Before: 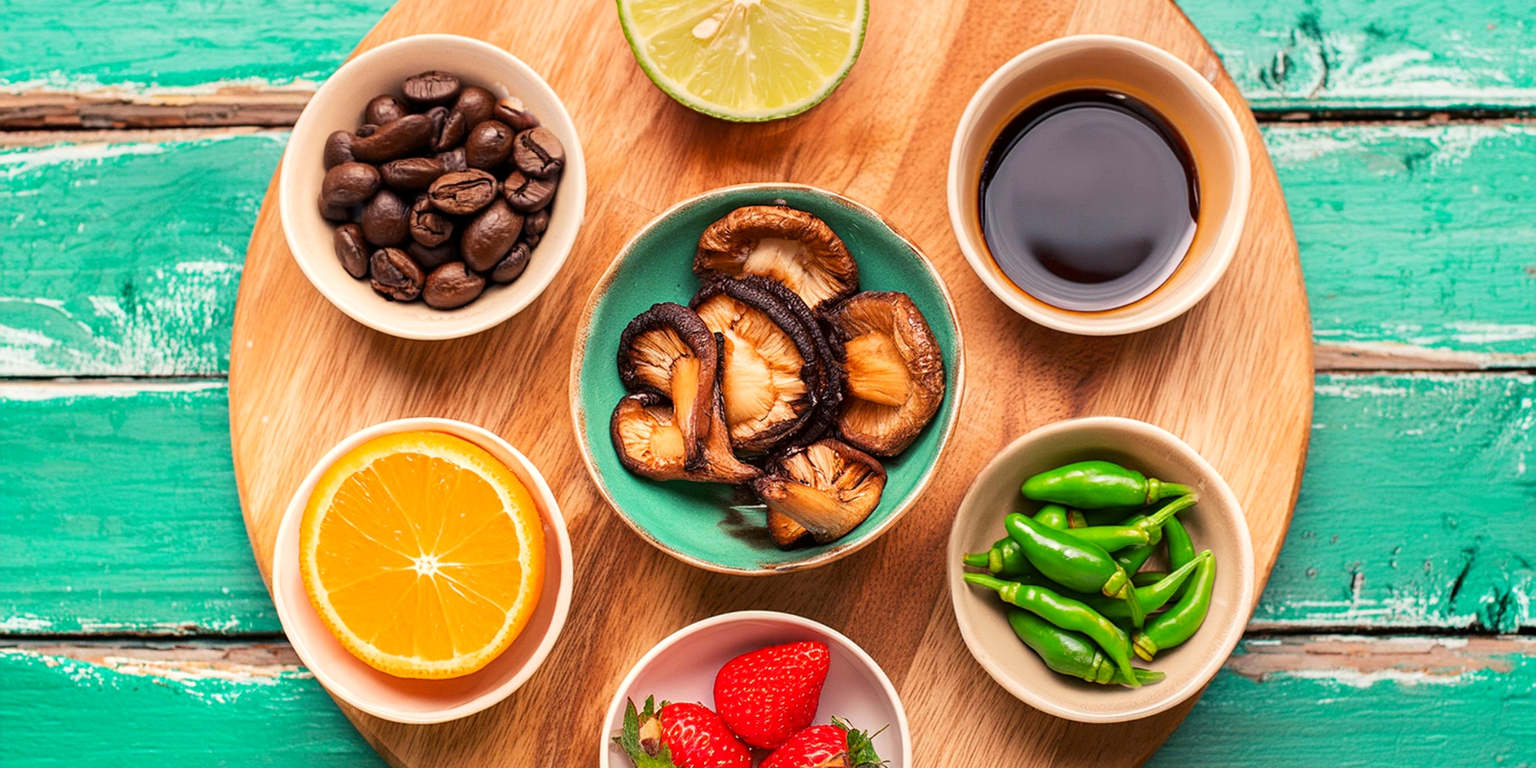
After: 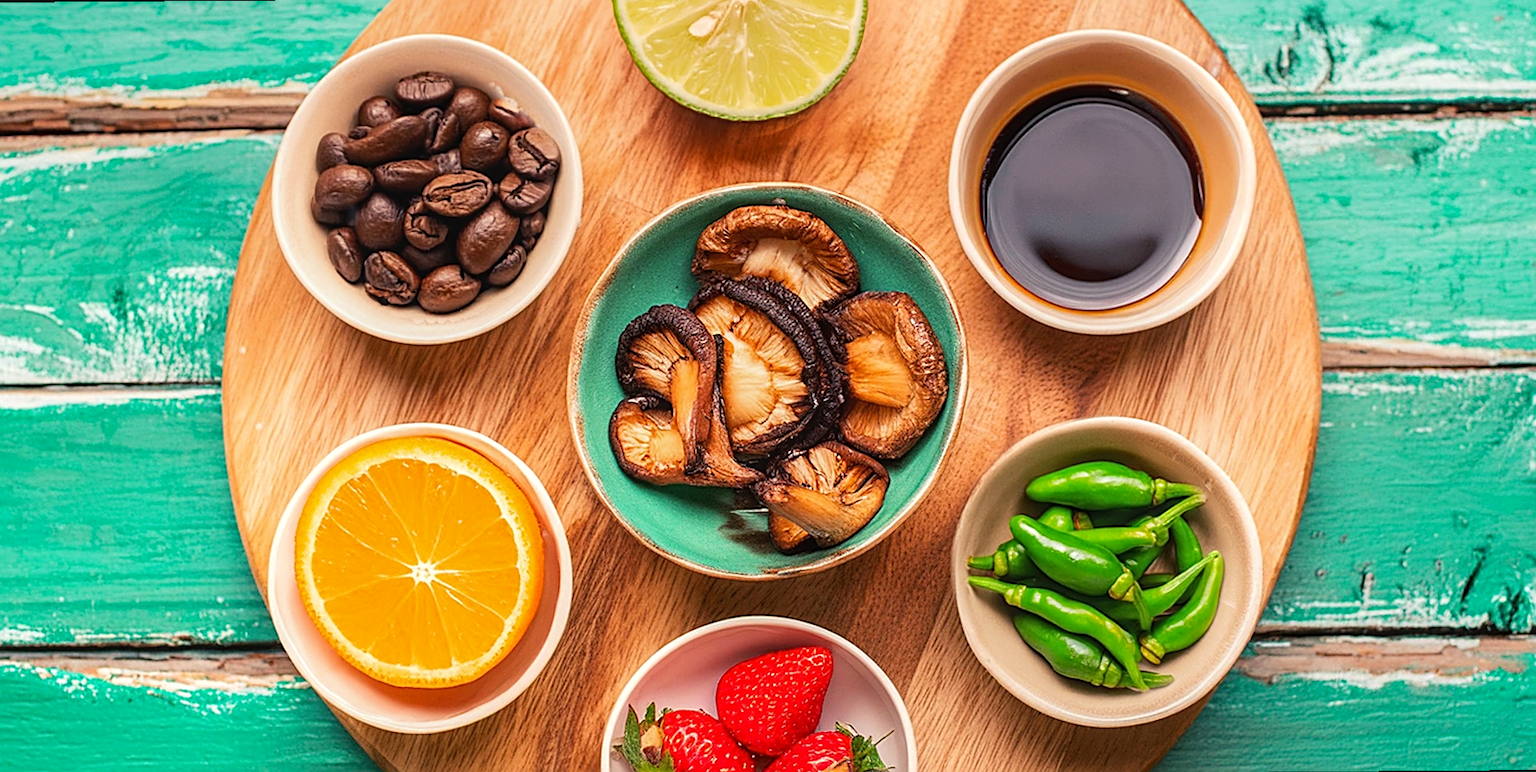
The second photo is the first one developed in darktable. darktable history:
local contrast: detail 110%
sharpen: on, module defaults
rotate and perspective: rotation -0.45°, automatic cropping original format, crop left 0.008, crop right 0.992, crop top 0.012, crop bottom 0.988
